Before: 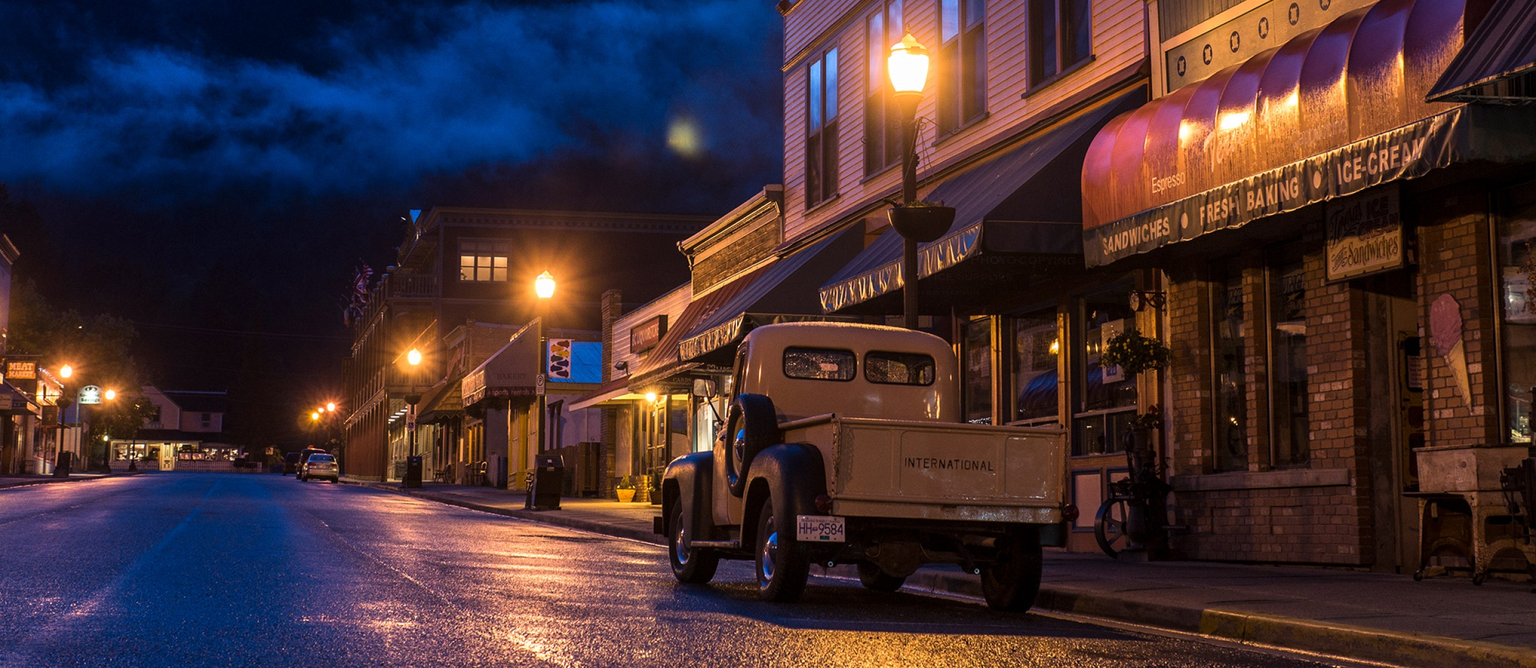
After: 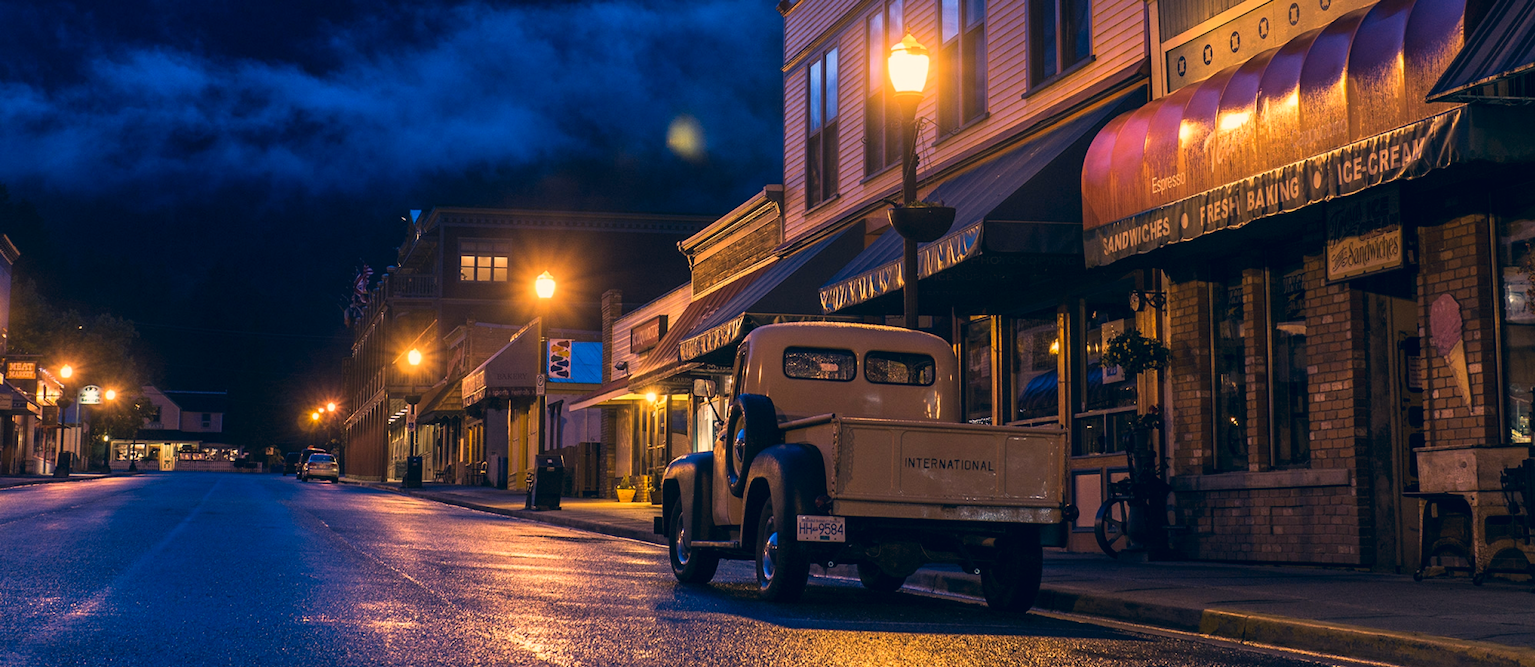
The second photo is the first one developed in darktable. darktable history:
base curve: curves: ch0 [(0, 0) (0.283, 0.295) (1, 1)], preserve colors none
color correction: highlights a* 10.35, highlights b* 14.83, shadows a* -9.58, shadows b* -15.09
